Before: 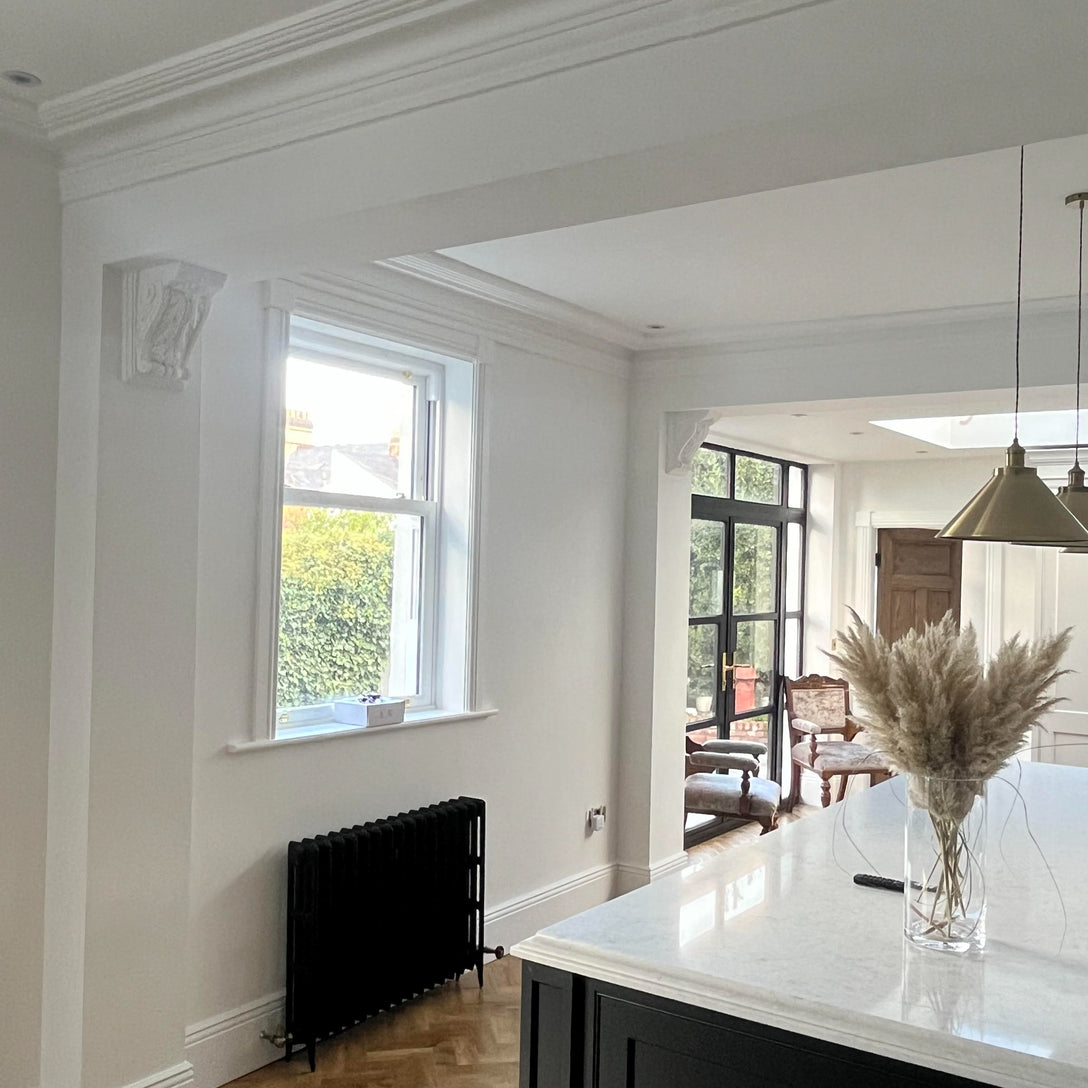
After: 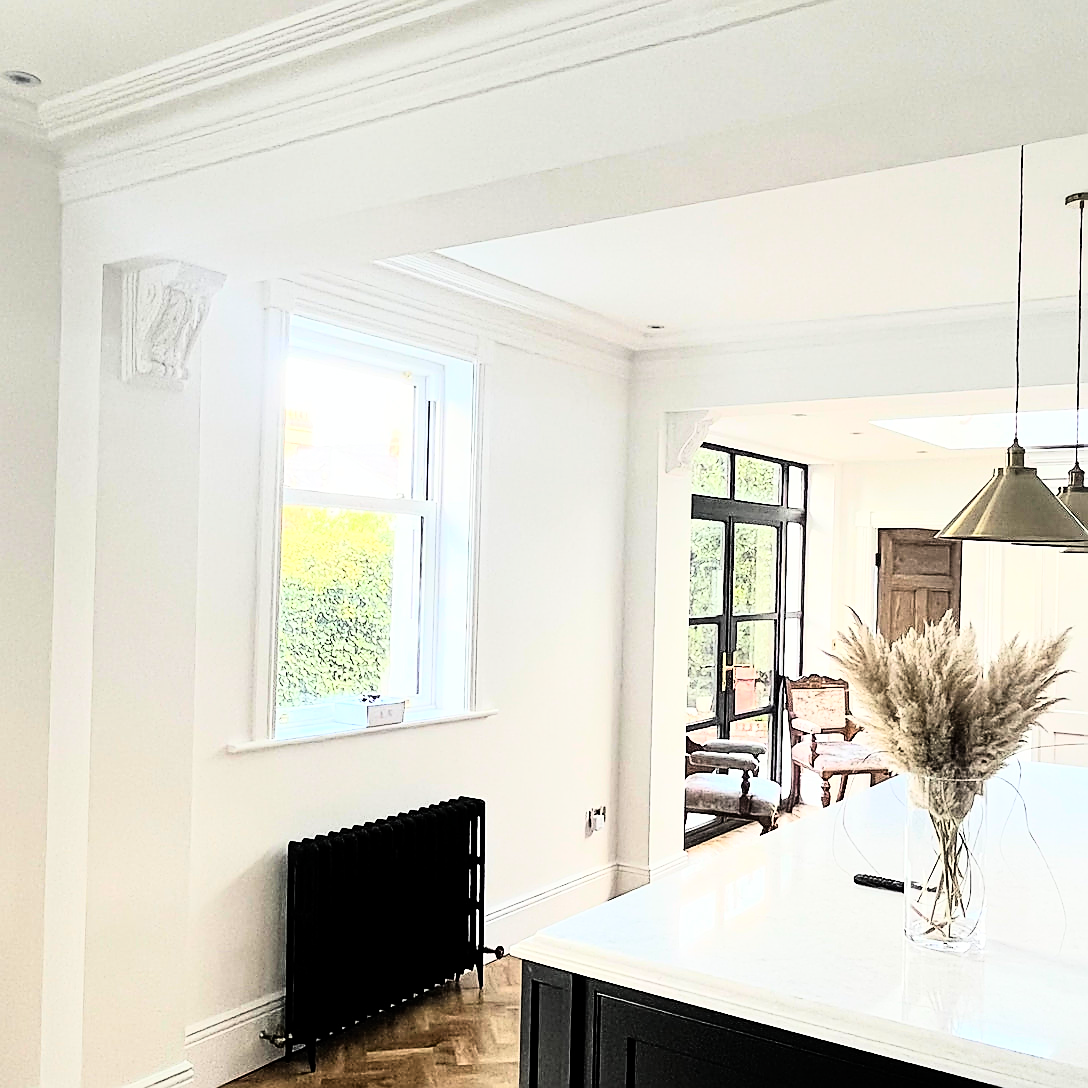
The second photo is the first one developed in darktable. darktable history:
rgb curve: curves: ch0 [(0, 0) (0.21, 0.15) (0.24, 0.21) (0.5, 0.75) (0.75, 0.96) (0.89, 0.99) (1, 1)]; ch1 [(0, 0.02) (0.21, 0.13) (0.25, 0.2) (0.5, 0.67) (0.75, 0.9) (0.89, 0.97) (1, 1)]; ch2 [(0, 0.02) (0.21, 0.13) (0.25, 0.2) (0.5, 0.67) (0.75, 0.9) (0.89, 0.97) (1, 1)], compensate middle gray true
sharpen: radius 1.4, amount 1.25, threshold 0.7
